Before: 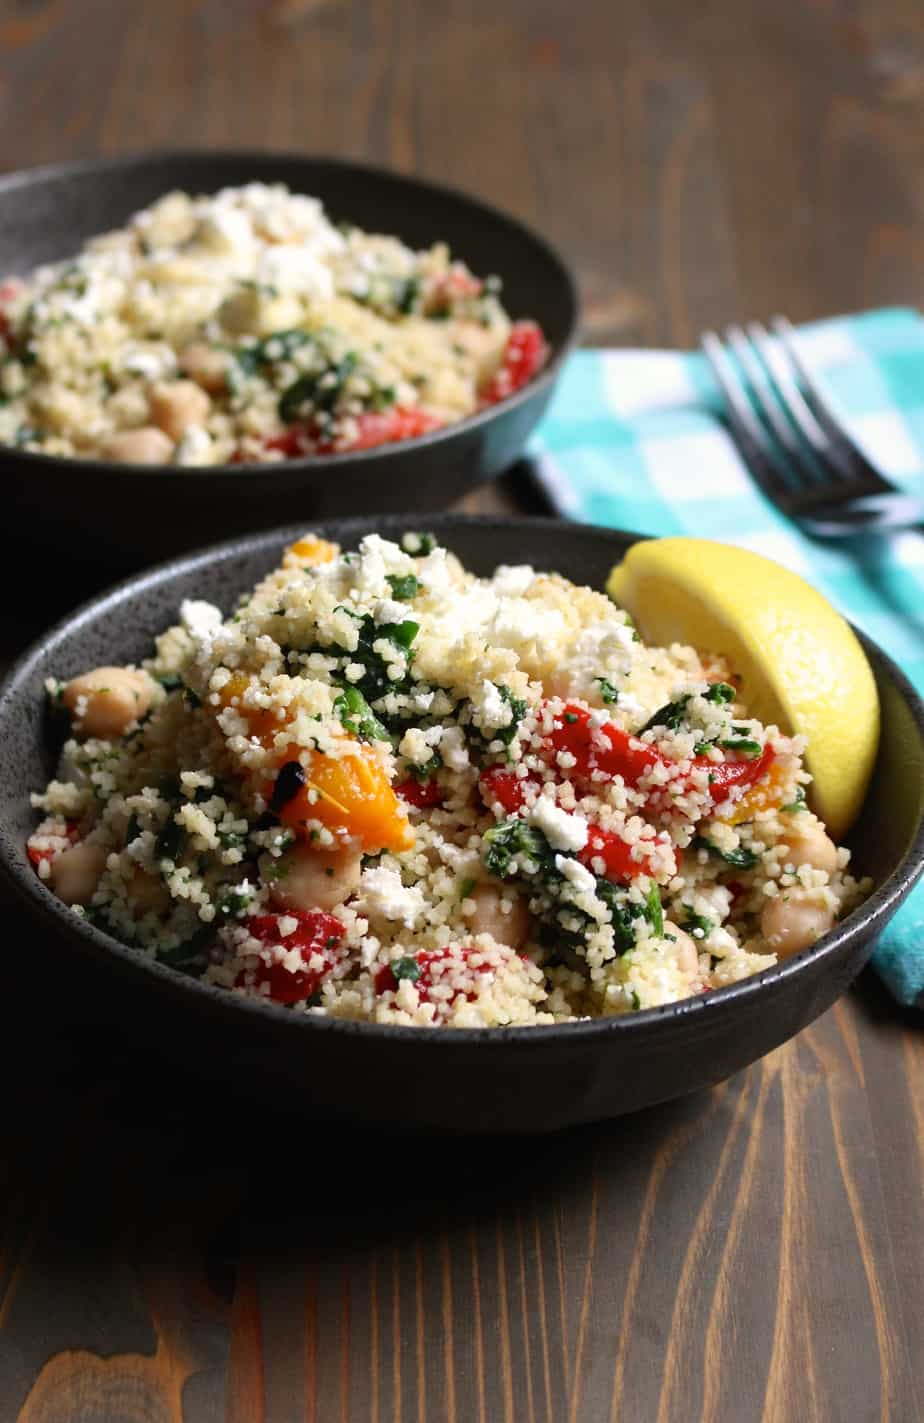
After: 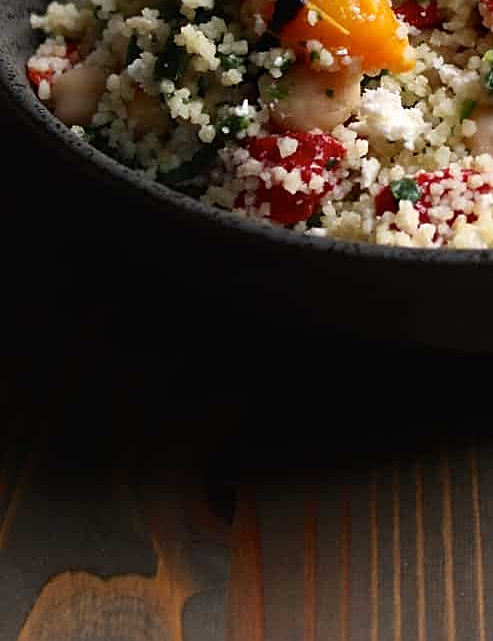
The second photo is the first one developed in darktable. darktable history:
sharpen: on, module defaults
crop and rotate: top 54.778%, right 46.61%, bottom 0.159%
